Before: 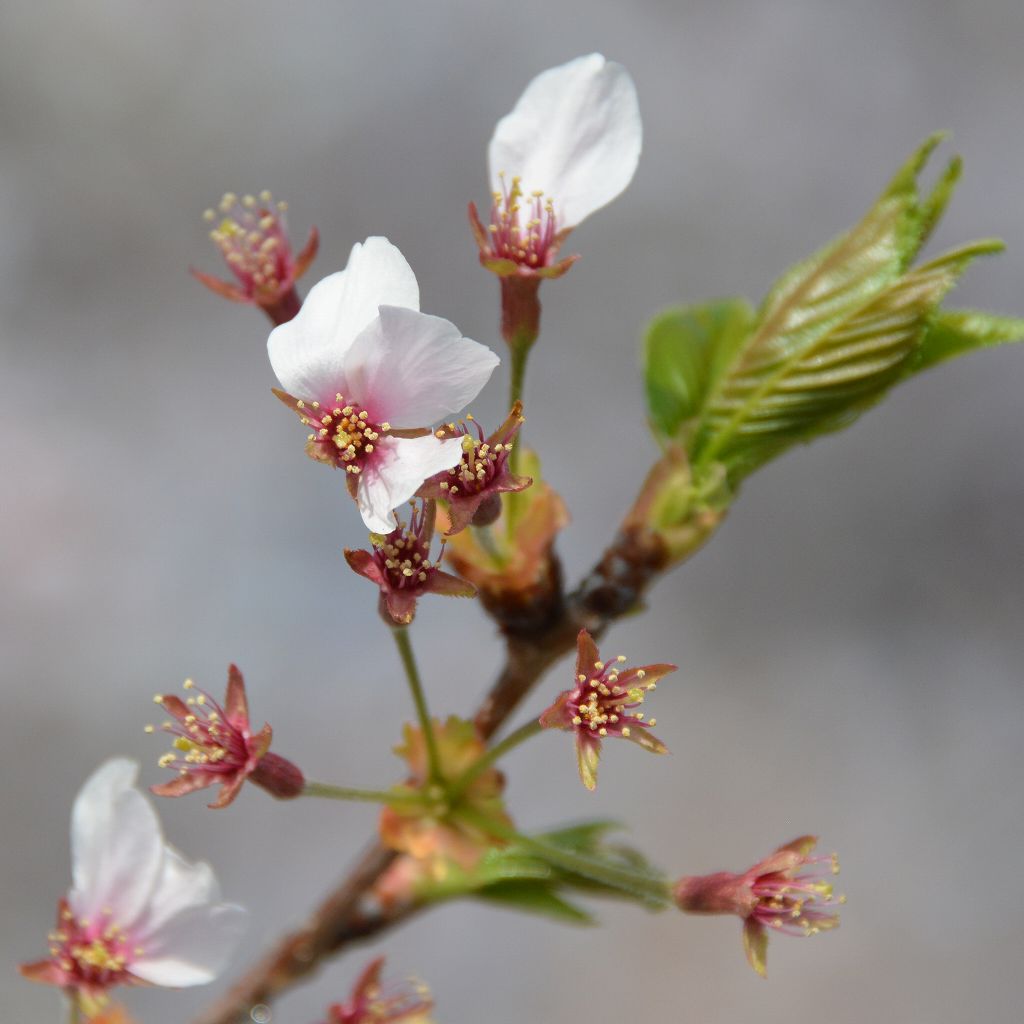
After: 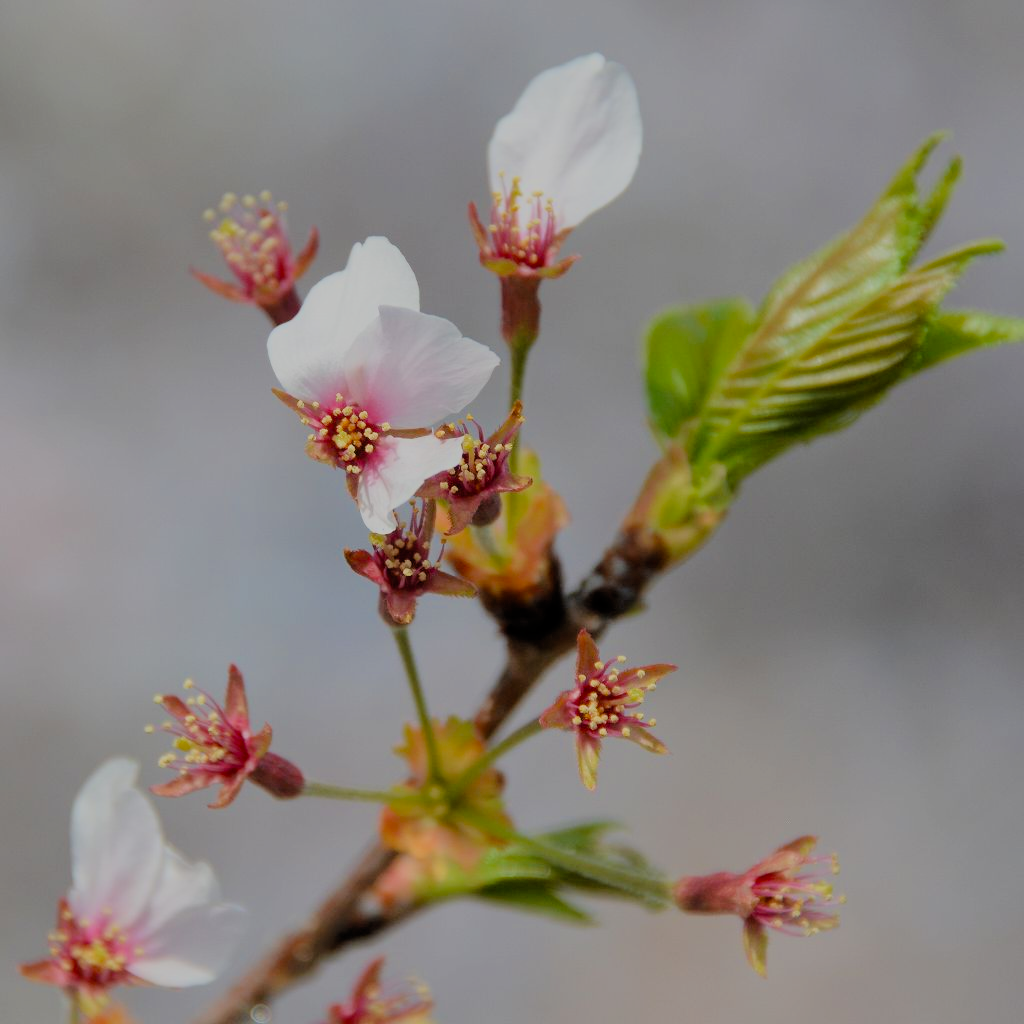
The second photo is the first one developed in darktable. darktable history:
filmic rgb: middle gray luminance 17.74%, black relative exposure -7.55 EV, white relative exposure 8.47 EV, threshold 3.05 EV, target black luminance 0%, hardness 2.23, latitude 18.58%, contrast 0.887, highlights saturation mix 5.59%, shadows ↔ highlights balance 10.23%, color science v4 (2020), enable highlight reconstruction true
